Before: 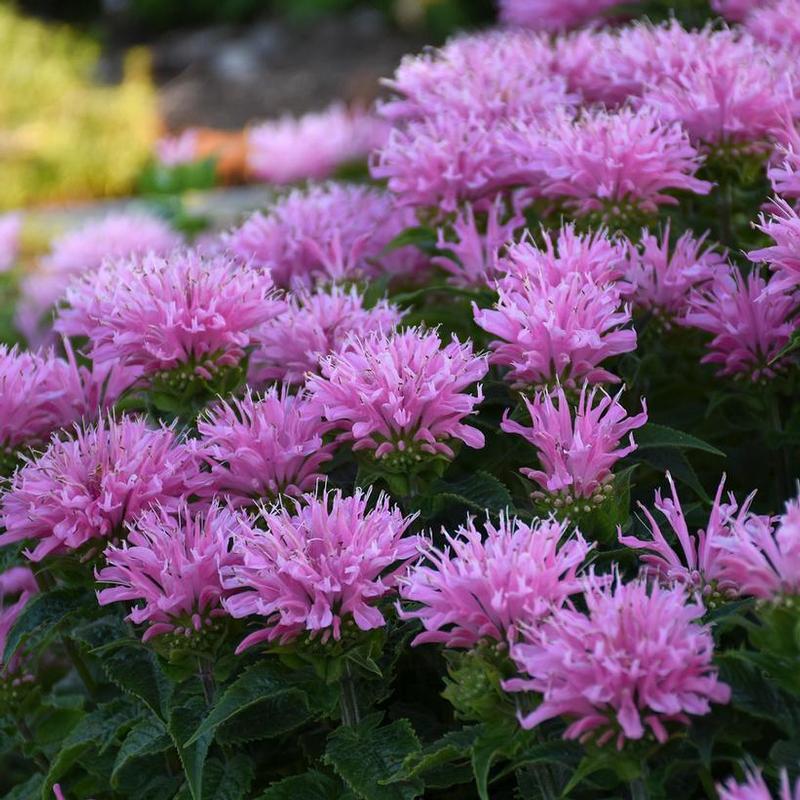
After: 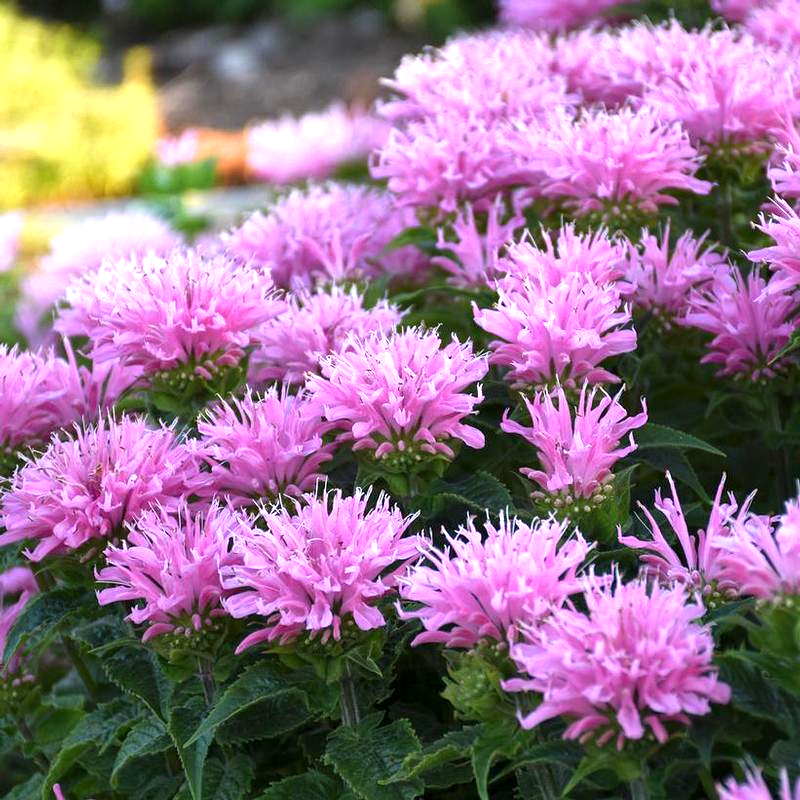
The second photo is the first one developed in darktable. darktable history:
local contrast: mode bilateral grid, contrast 21, coarseness 49, detail 119%, midtone range 0.2
exposure: exposure 0.941 EV, compensate highlight preservation false
